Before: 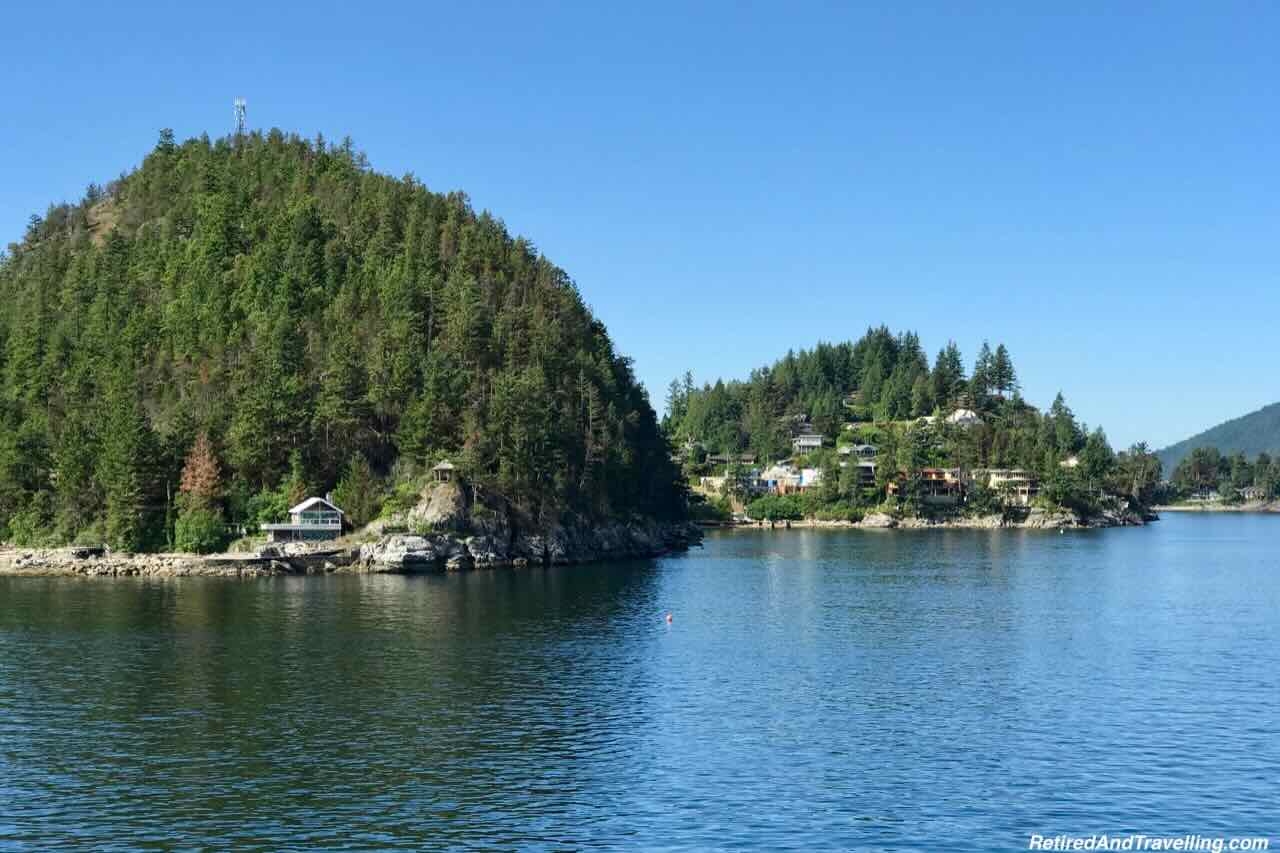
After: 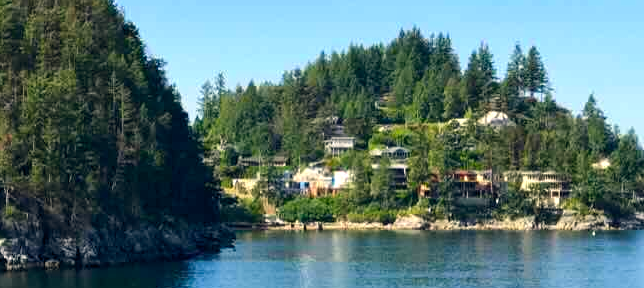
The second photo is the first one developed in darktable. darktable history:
crop: left 36.584%, top 35.052%, right 13.036%, bottom 30.455%
color balance rgb: highlights gain › chroma 2.92%, highlights gain › hue 62.03°, global offset › chroma 0.058%, global offset › hue 254.15°, perceptual saturation grading › global saturation 31.248%, perceptual brilliance grading › highlights 8.771%, perceptual brilliance grading › mid-tones 2.954%, perceptual brilliance grading › shadows 2.169%
